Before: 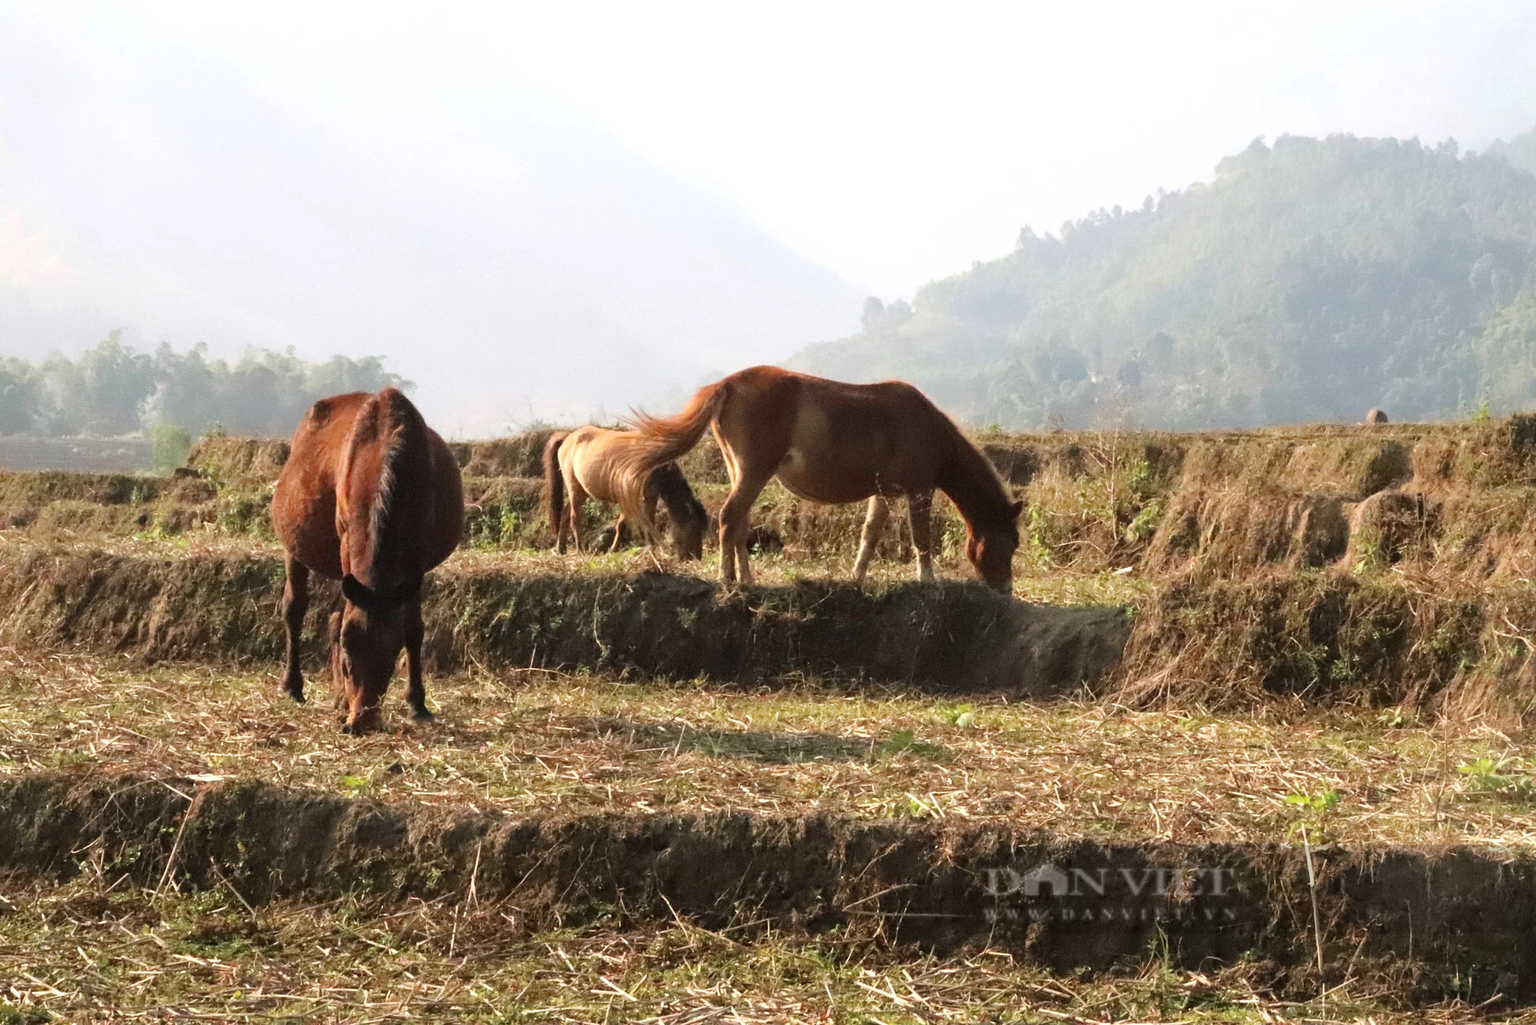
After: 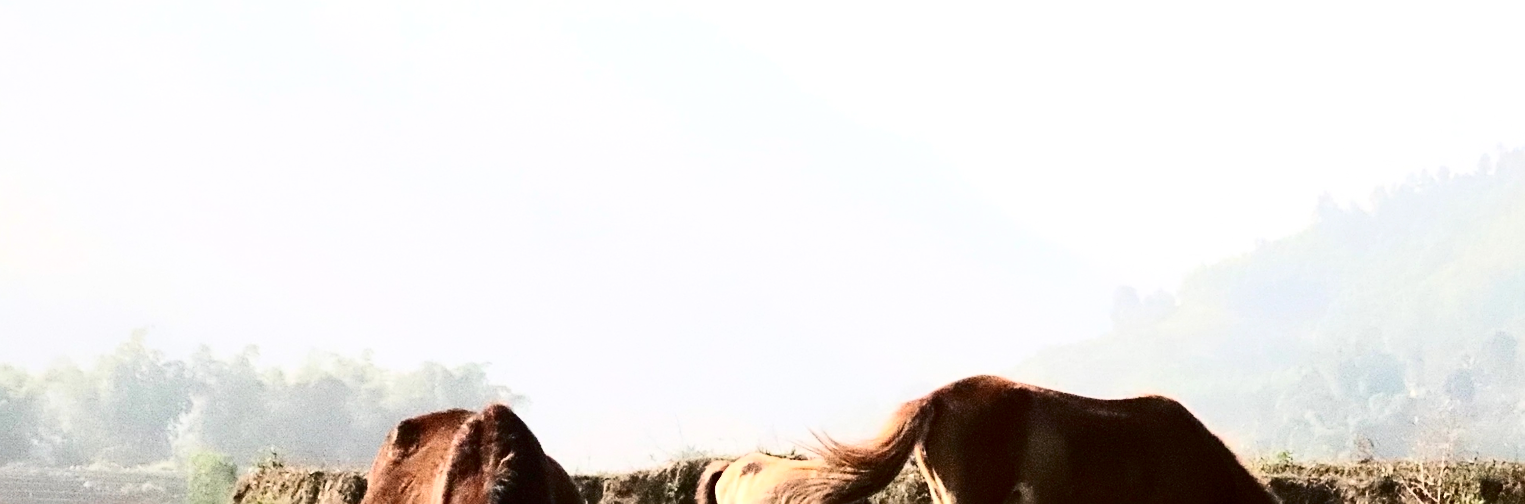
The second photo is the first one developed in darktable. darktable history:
sharpen: on, module defaults
crop: left 0.551%, top 7.64%, right 23.166%, bottom 54.533%
contrast brightness saturation: contrast 0.487, saturation -0.093
